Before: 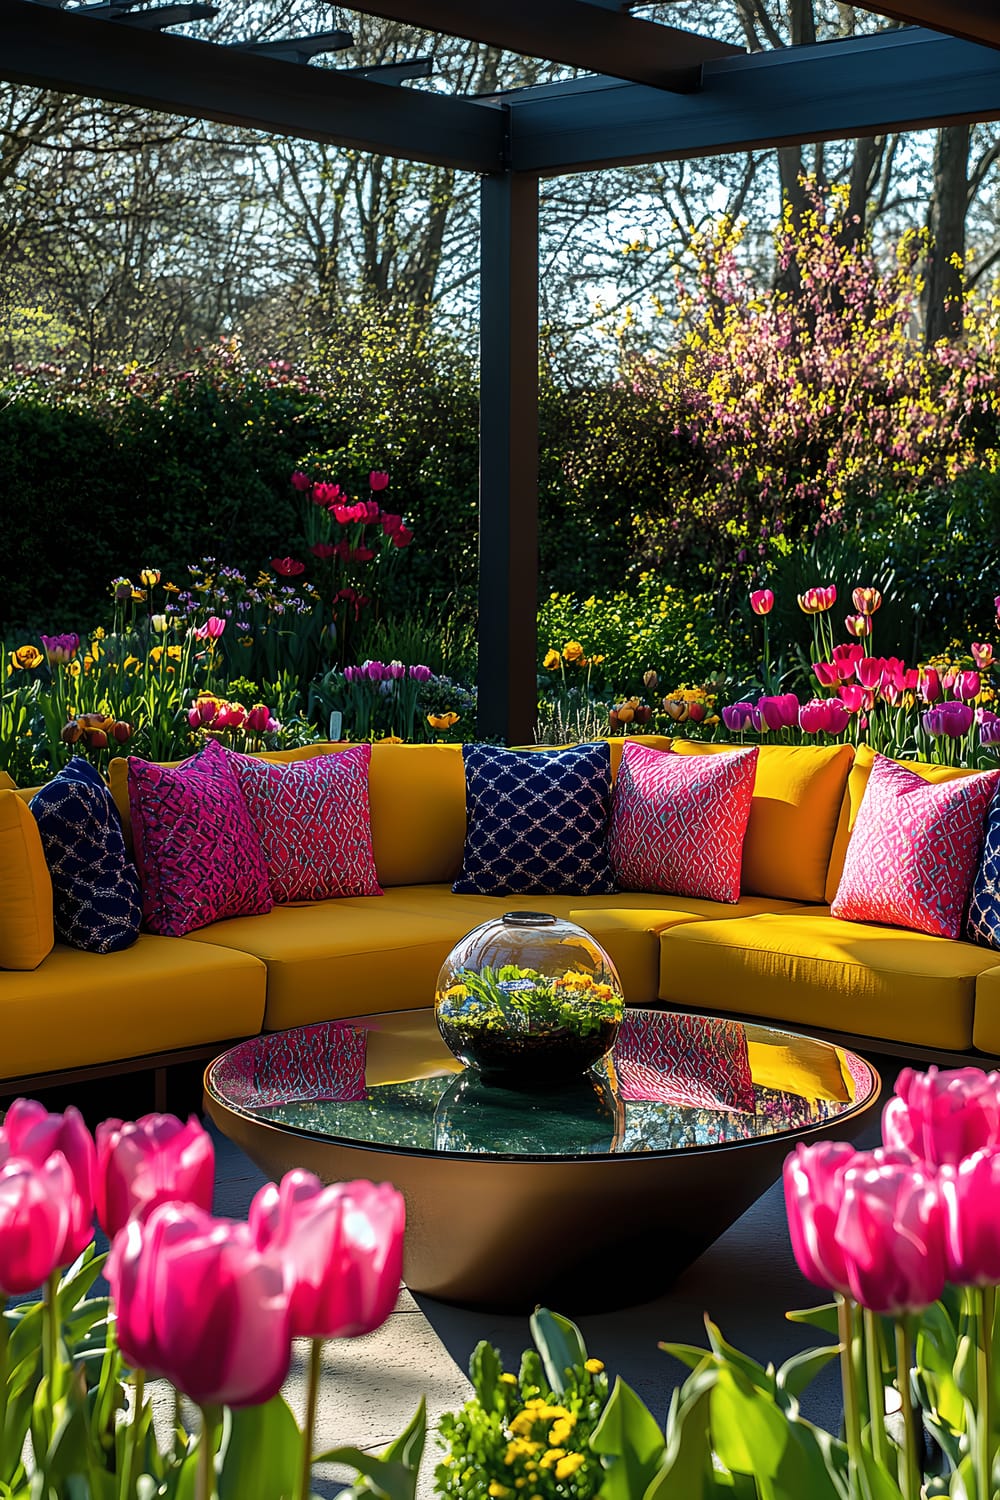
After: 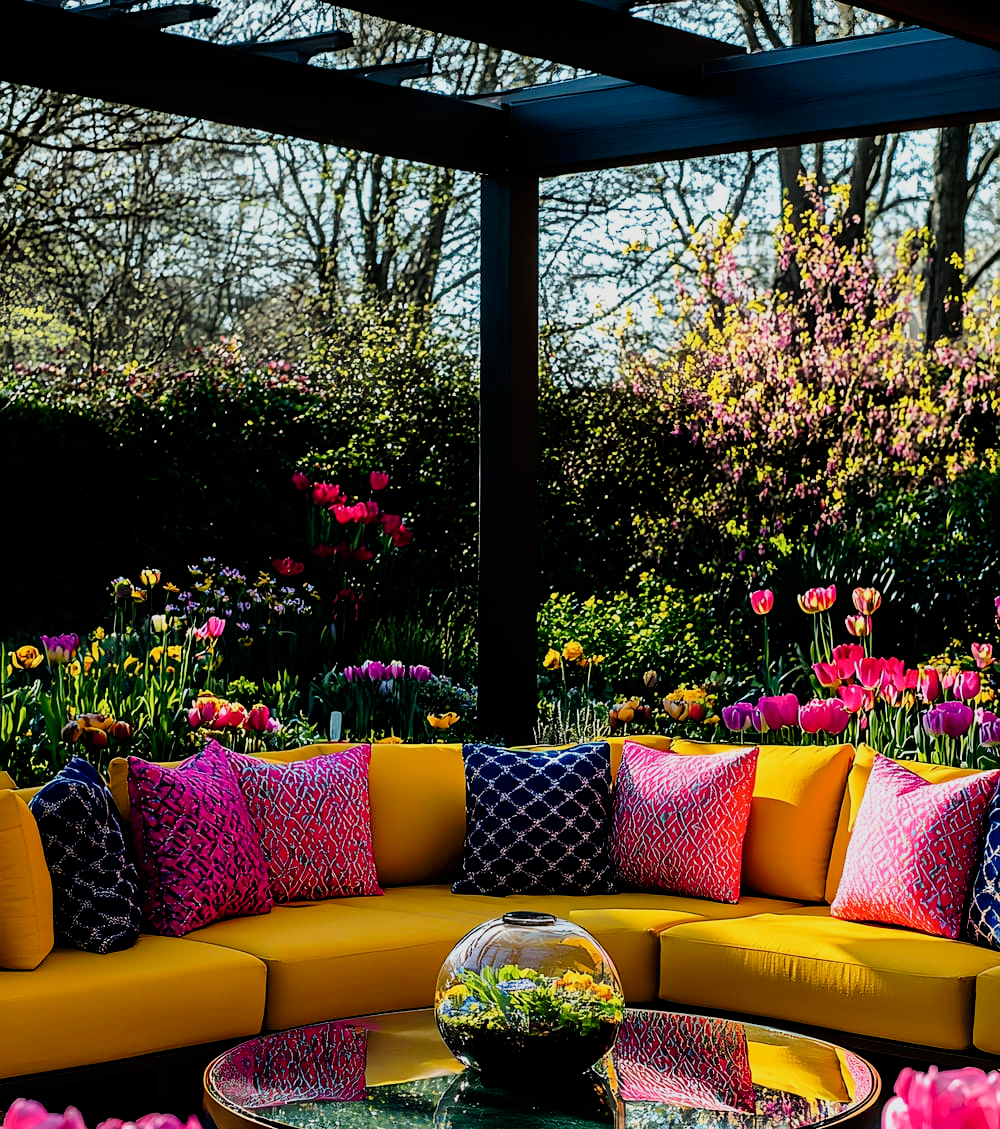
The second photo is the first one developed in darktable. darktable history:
filmic rgb: black relative exposure -7.65 EV, white relative exposure 4.56 EV, hardness 3.61, color science v6 (2022)
crop: bottom 24.697%
tone curve: curves: ch0 [(0, 0) (0.062, 0.023) (0.168, 0.142) (0.359, 0.419) (0.469, 0.544) (0.634, 0.722) (0.839, 0.909) (0.998, 0.978)]; ch1 [(0, 0) (0.437, 0.408) (0.472, 0.47) (0.502, 0.504) (0.527, 0.546) (0.568, 0.619) (0.608, 0.665) (0.669, 0.748) (0.859, 0.899) (1, 1)]; ch2 [(0, 0) (0.33, 0.301) (0.421, 0.443) (0.473, 0.498) (0.509, 0.5) (0.535, 0.564) (0.575, 0.625) (0.608, 0.667) (1, 1)], preserve colors none
